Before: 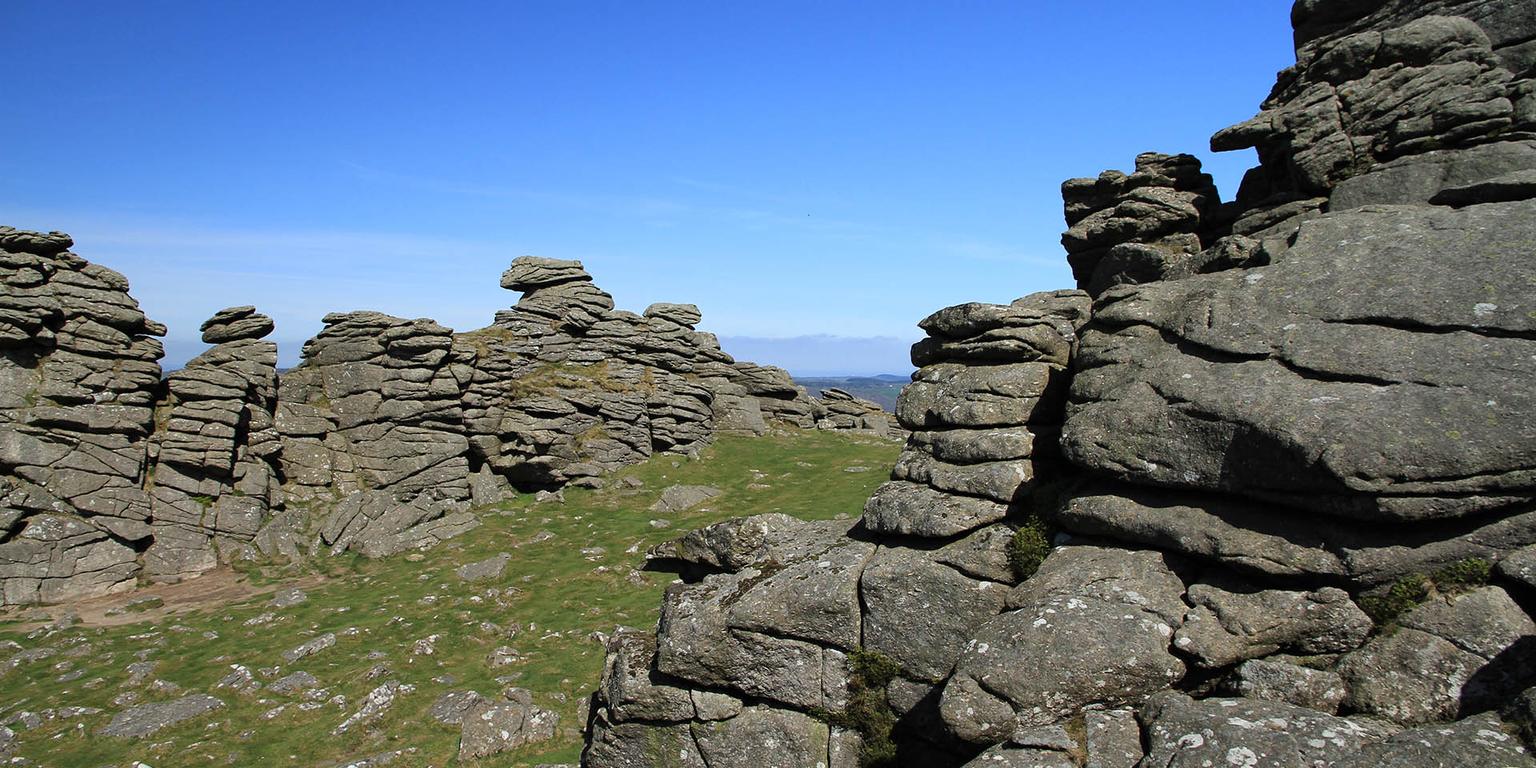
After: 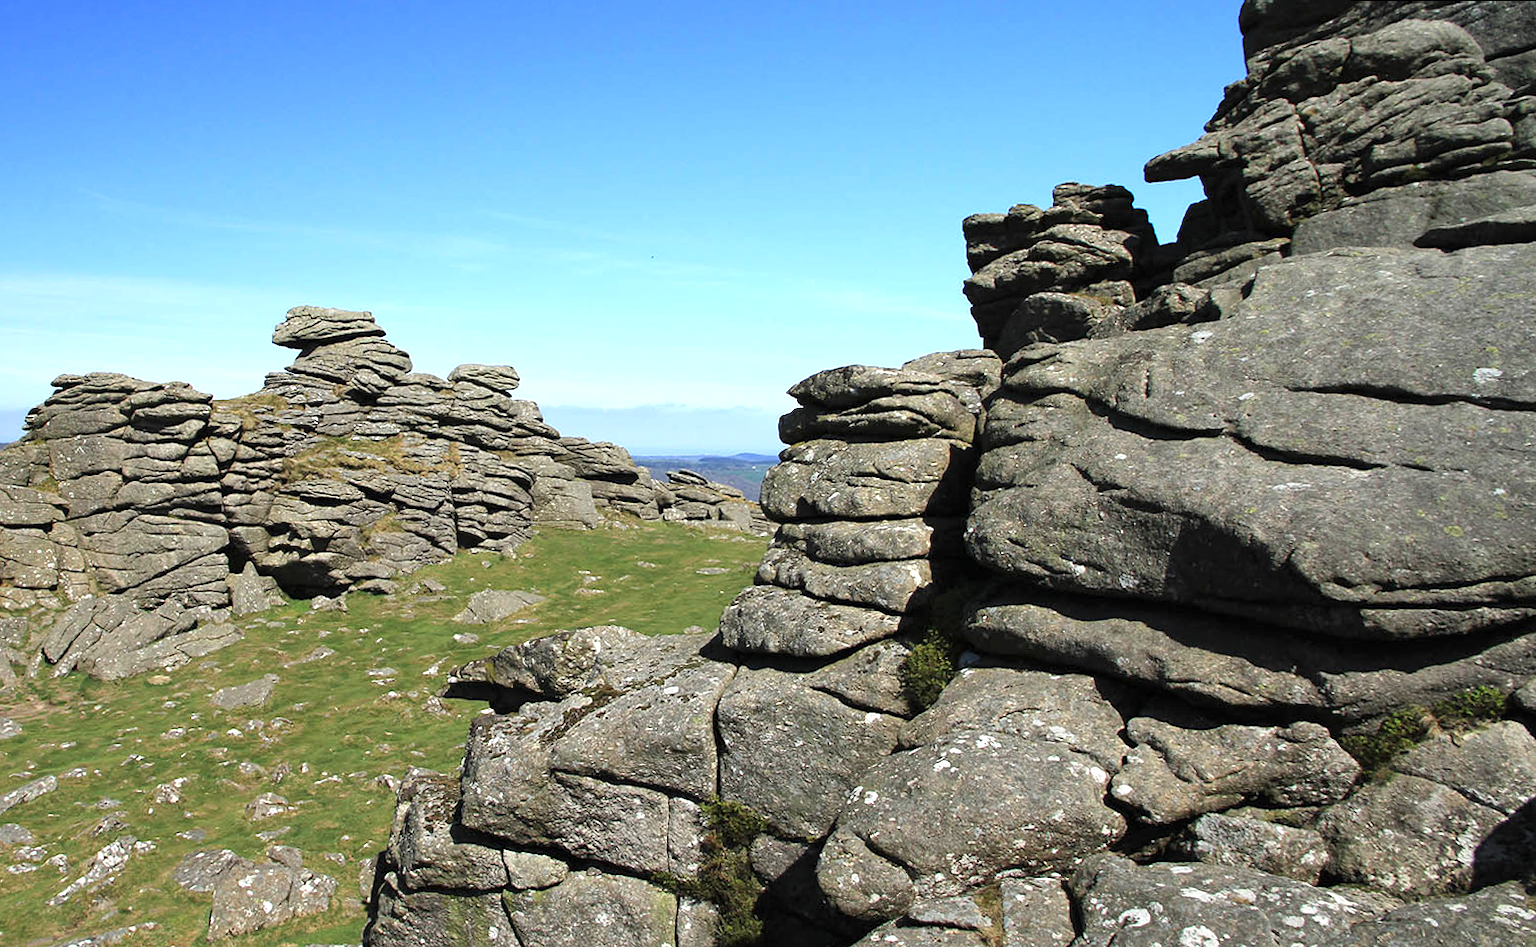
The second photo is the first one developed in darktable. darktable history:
crop: left 17.582%, bottom 0.031%
rotate and perspective: rotation 0.226°, lens shift (vertical) -0.042, crop left 0.023, crop right 0.982, crop top 0.006, crop bottom 0.994
white balance: emerald 1
exposure: black level correction 0, exposure 0.7 EV, compensate exposure bias true, compensate highlight preservation false
